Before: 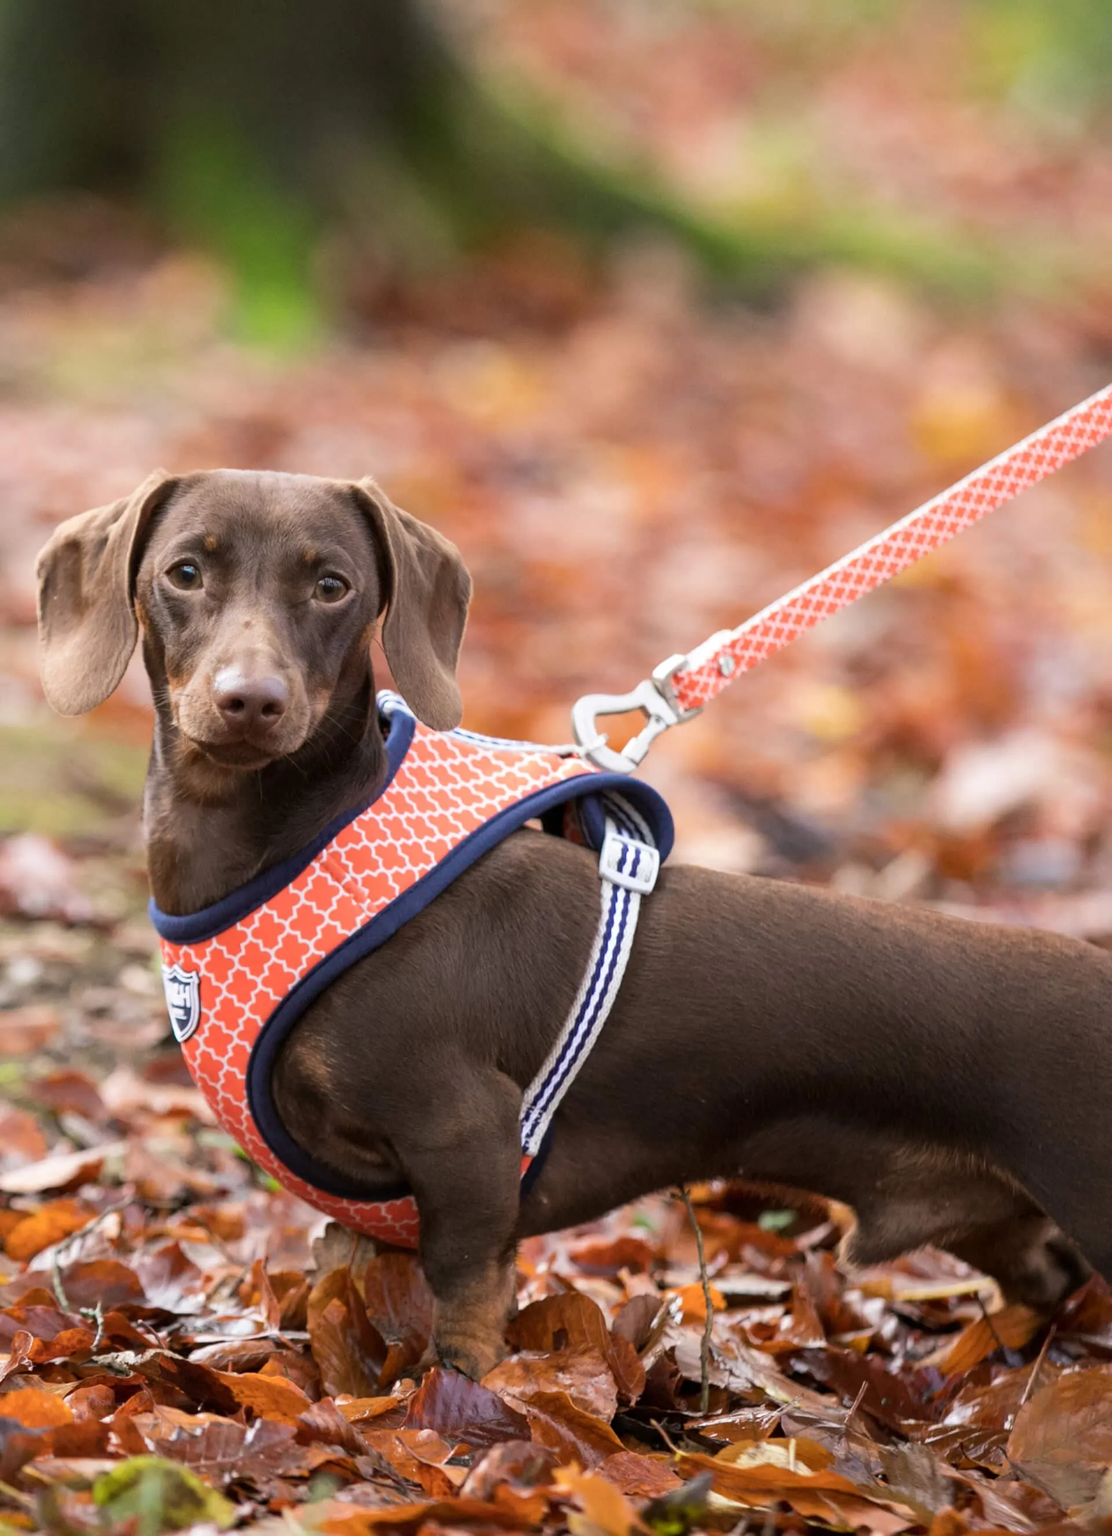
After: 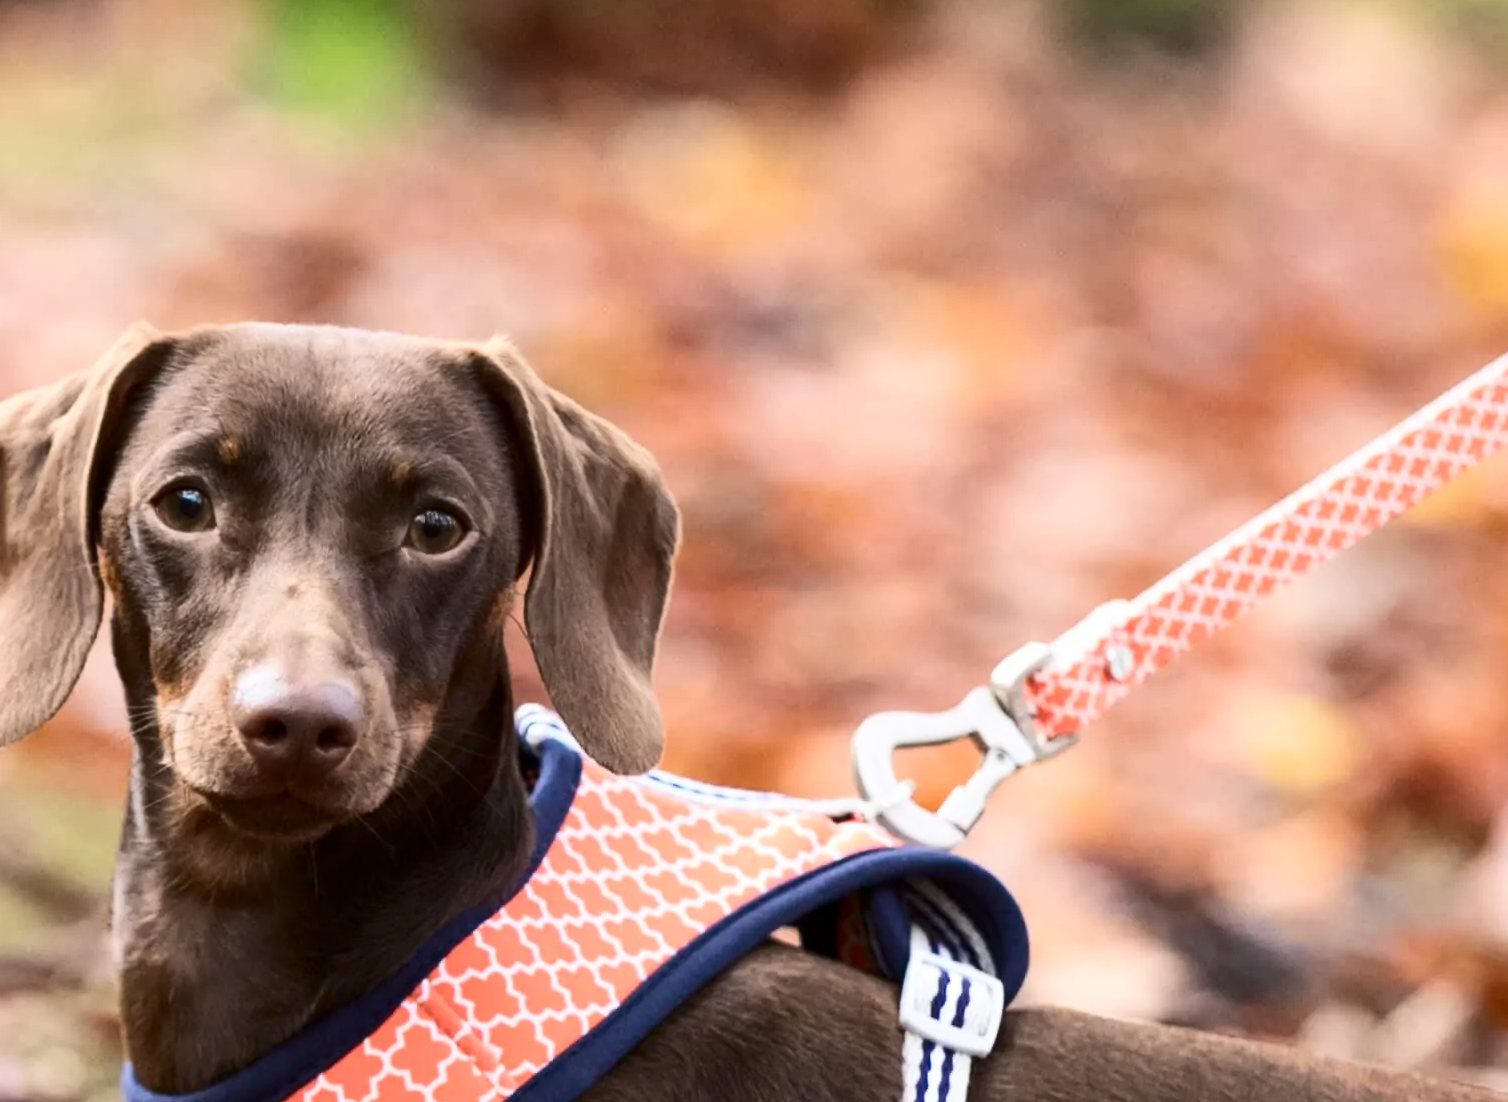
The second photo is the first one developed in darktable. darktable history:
contrast brightness saturation: contrast 0.28
crop: left 7.036%, top 18.398%, right 14.379%, bottom 40.043%
